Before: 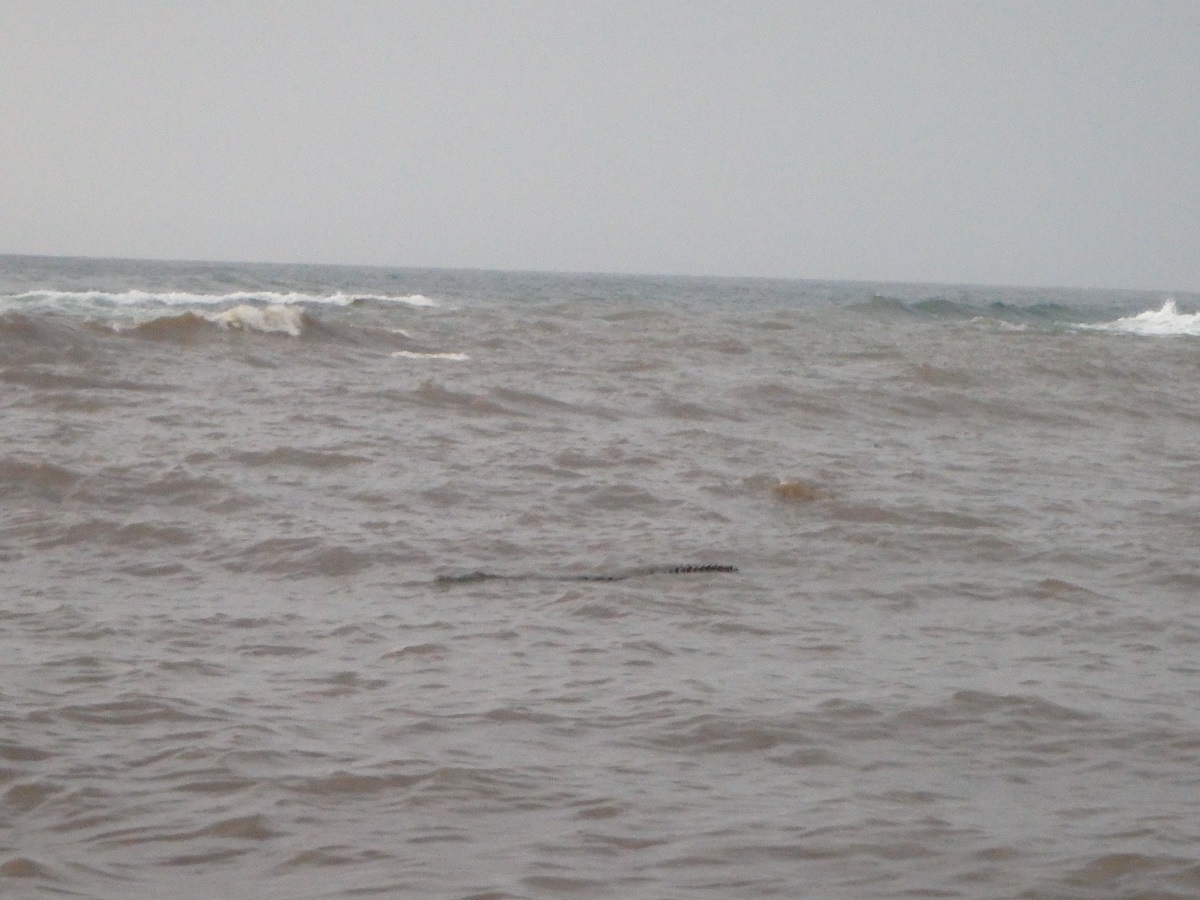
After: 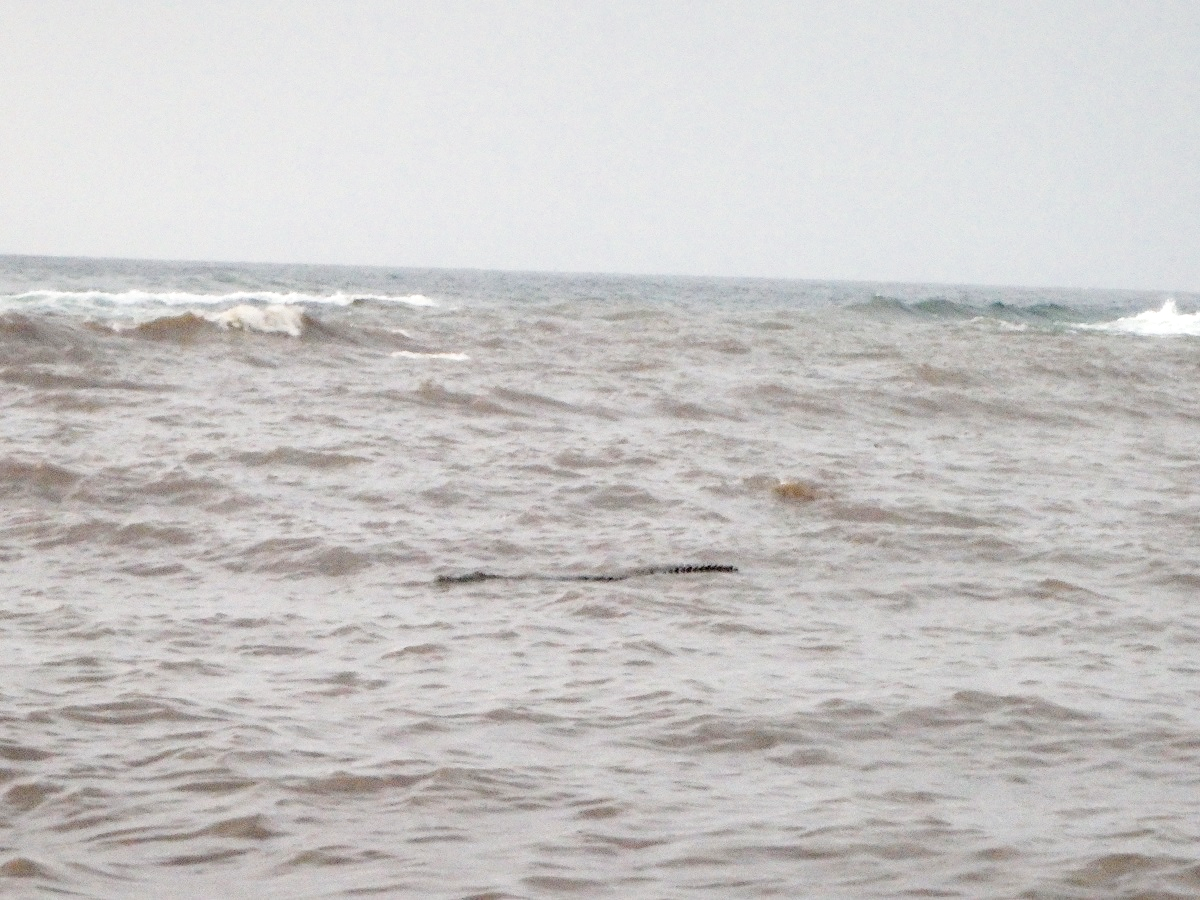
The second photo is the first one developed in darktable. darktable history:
filmic rgb: black relative exposure -5.09 EV, white relative exposure 3.95 EV, hardness 2.88, contrast 1.296, highlights saturation mix -9.62%
local contrast: detail 142%
shadows and highlights: shadows 36.85, highlights -27.43, soften with gaussian
exposure: black level correction 0.011, exposure 1.081 EV, compensate exposure bias true, compensate highlight preservation false
